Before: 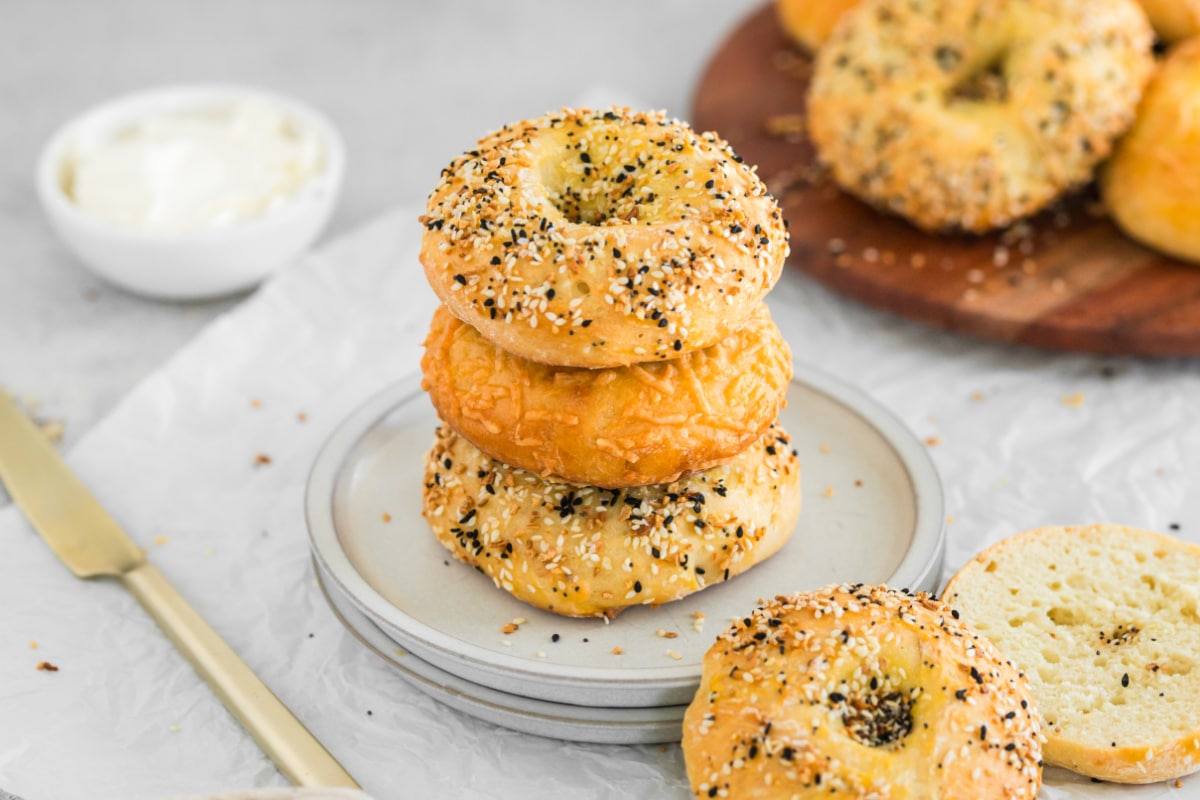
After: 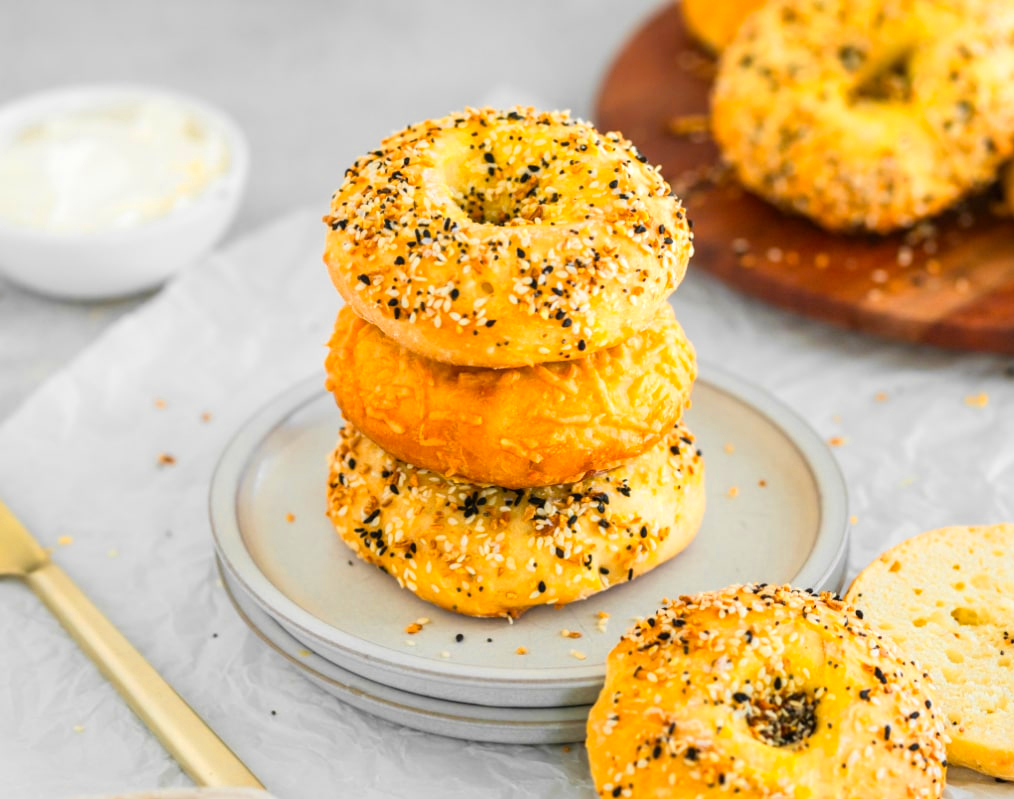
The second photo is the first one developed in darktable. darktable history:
crop: left 8.079%, right 7.396%
color zones: curves: ch0 [(0, 0.511) (0.143, 0.531) (0.286, 0.56) (0.429, 0.5) (0.571, 0.5) (0.714, 0.5) (0.857, 0.5) (1, 0.5)]; ch1 [(0, 0.525) (0.143, 0.705) (0.286, 0.715) (0.429, 0.35) (0.571, 0.35) (0.714, 0.35) (0.857, 0.4) (1, 0.4)]; ch2 [(0, 0.572) (0.143, 0.512) (0.286, 0.473) (0.429, 0.45) (0.571, 0.5) (0.714, 0.5) (0.857, 0.518) (1, 0.518)]
